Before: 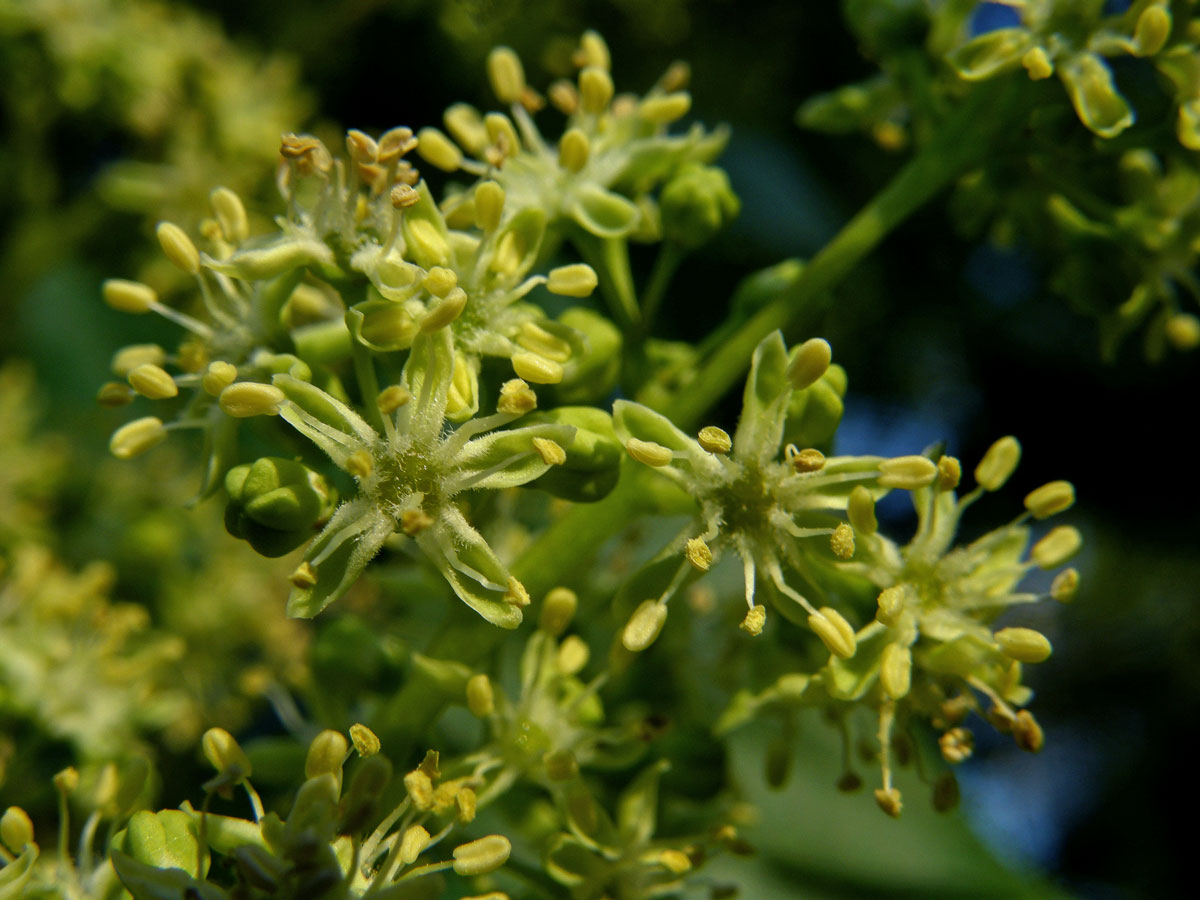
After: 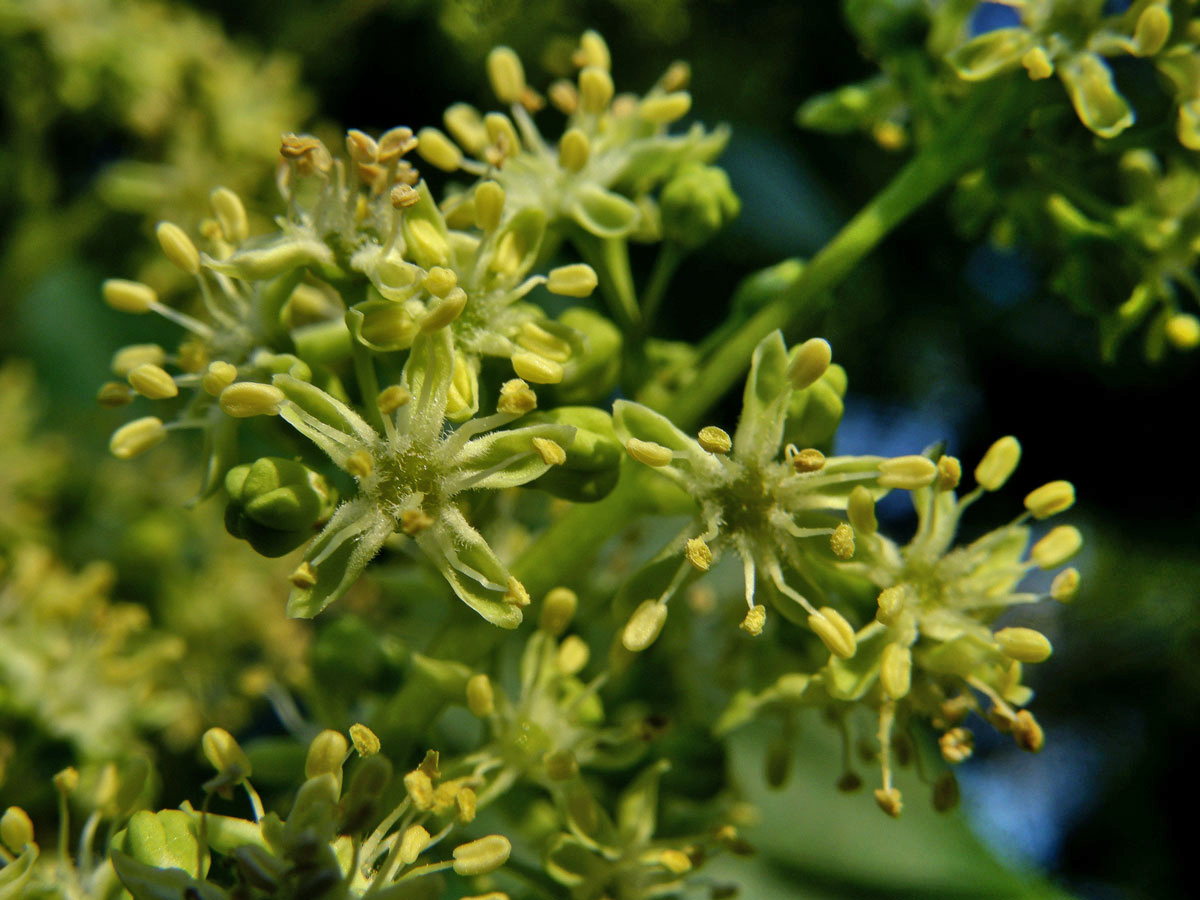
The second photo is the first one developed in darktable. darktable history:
shadows and highlights: white point adjustment 1, soften with gaussian
